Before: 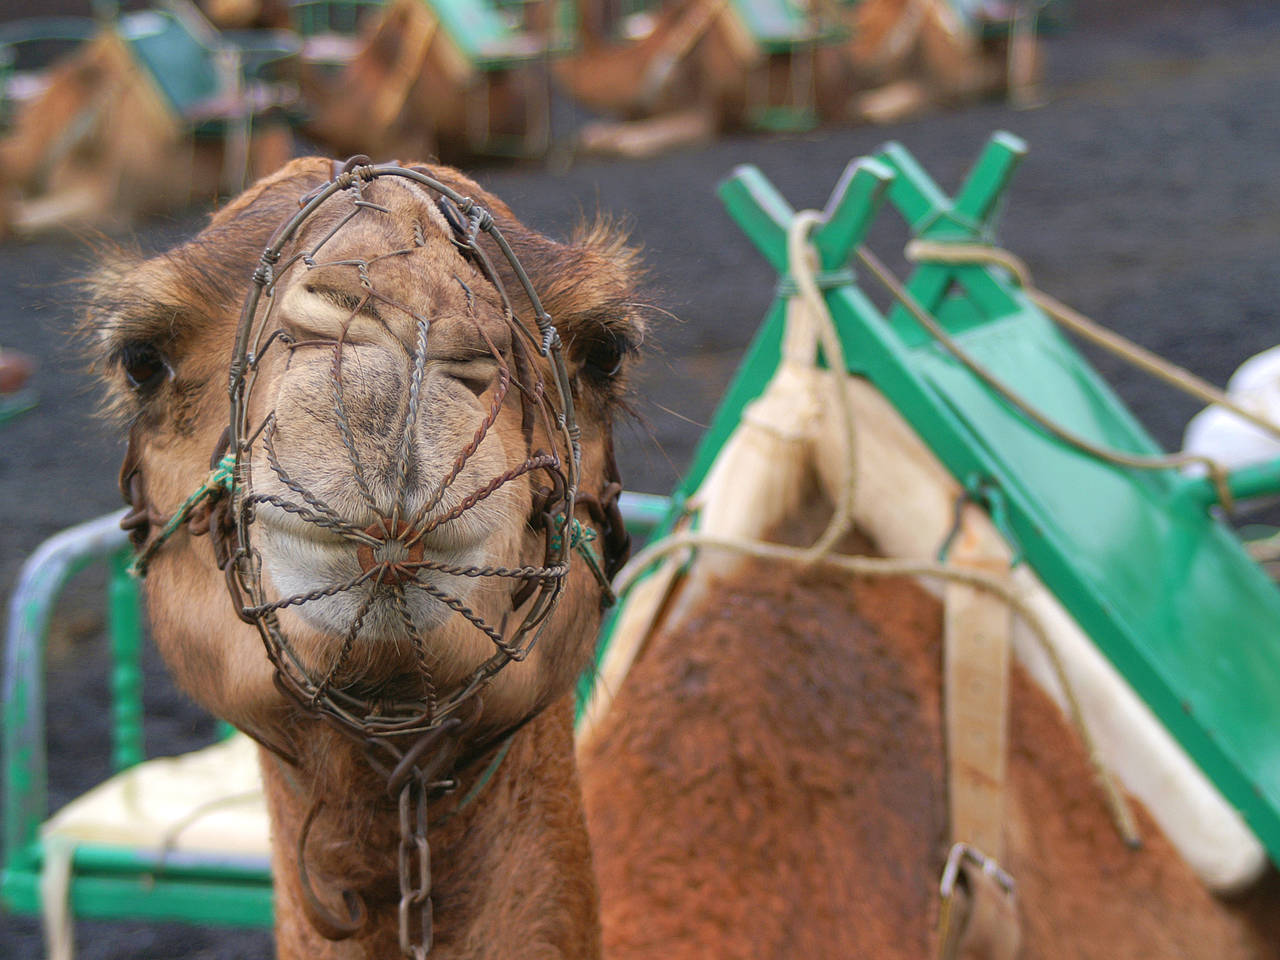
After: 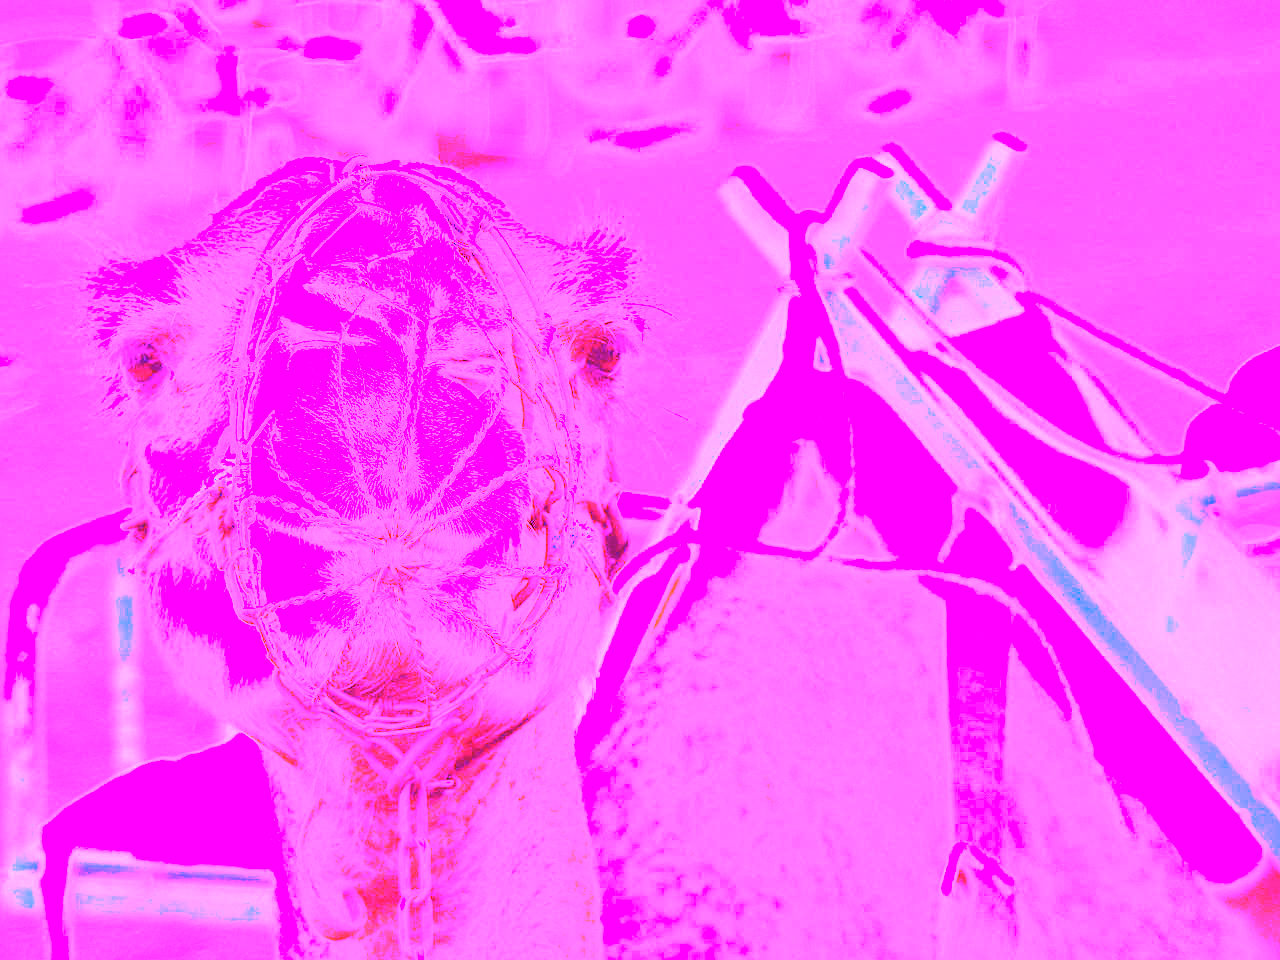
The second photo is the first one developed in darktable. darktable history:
color zones: curves: ch0 [(0.25, 0.5) (0.428, 0.473) (0.75, 0.5)]; ch1 [(0.243, 0.479) (0.398, 0.452) (0.75, 0.5)]
white balance: red 8, blue 8
exposure: black level correction 0.001, exposure 0.5 EV, compensate exposure bias true, compensate highlight preservation false
tone equalizer: -7 EV 0.15 EV, -6 EV 0.6 EV, -5 EV 1.15 EV, -4 EV 1.33 EV, -3 EV 1.15 EV, -2 EV 0.6 EV, -1 EV 0.15 EV, mask exposure compensation -0.5 EV
